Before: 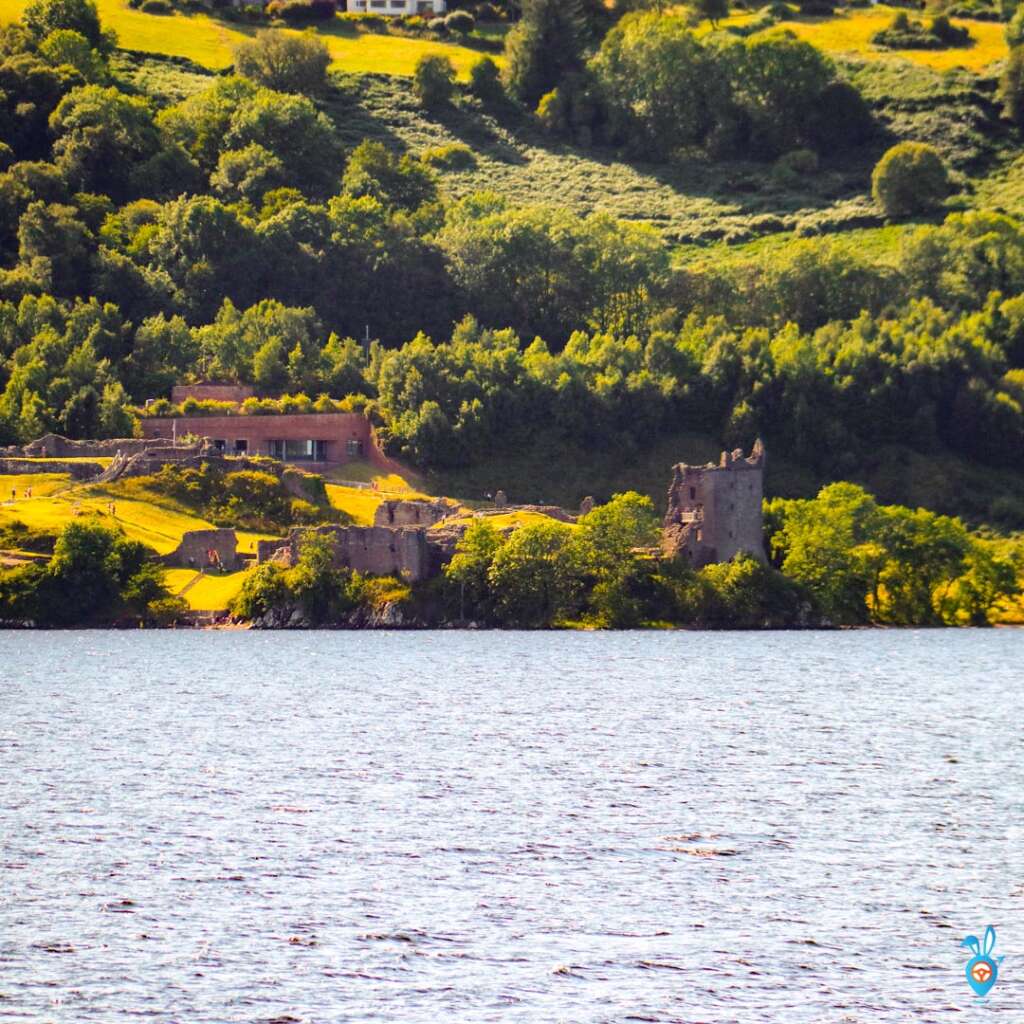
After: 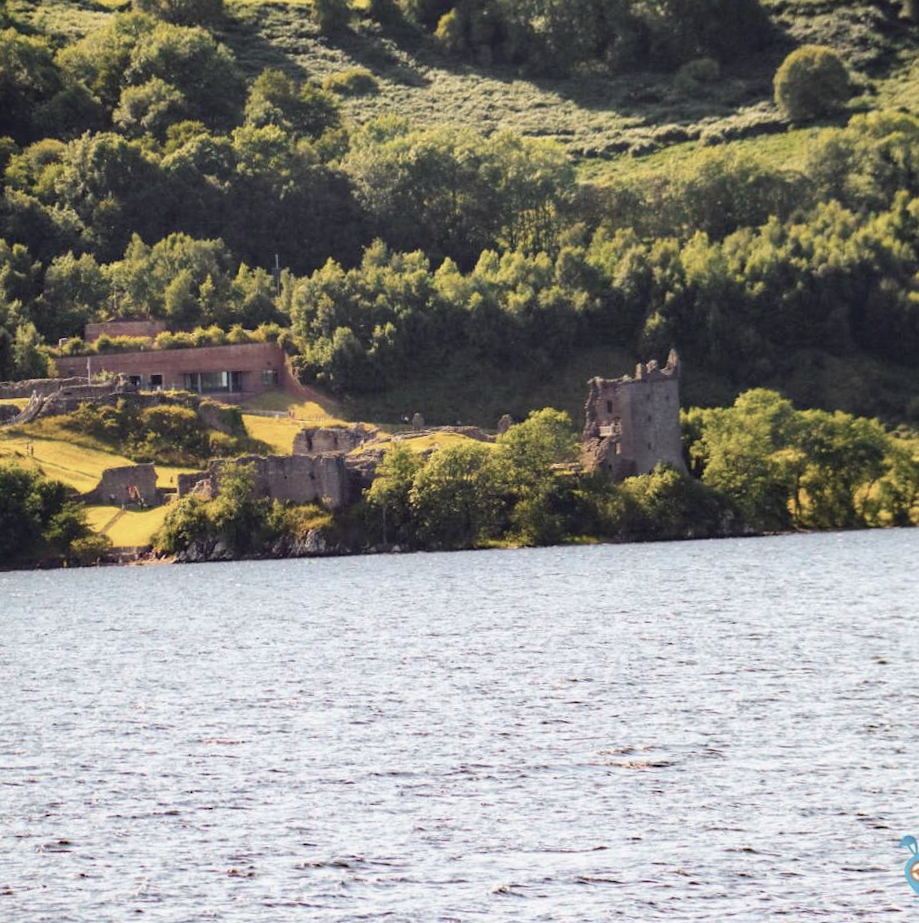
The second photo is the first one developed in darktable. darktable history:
contrast brightness saturation: contrast -0.046, saturation -0.39
crop and rotate: angle 2.69°, left 6.115%, top 5.686%
